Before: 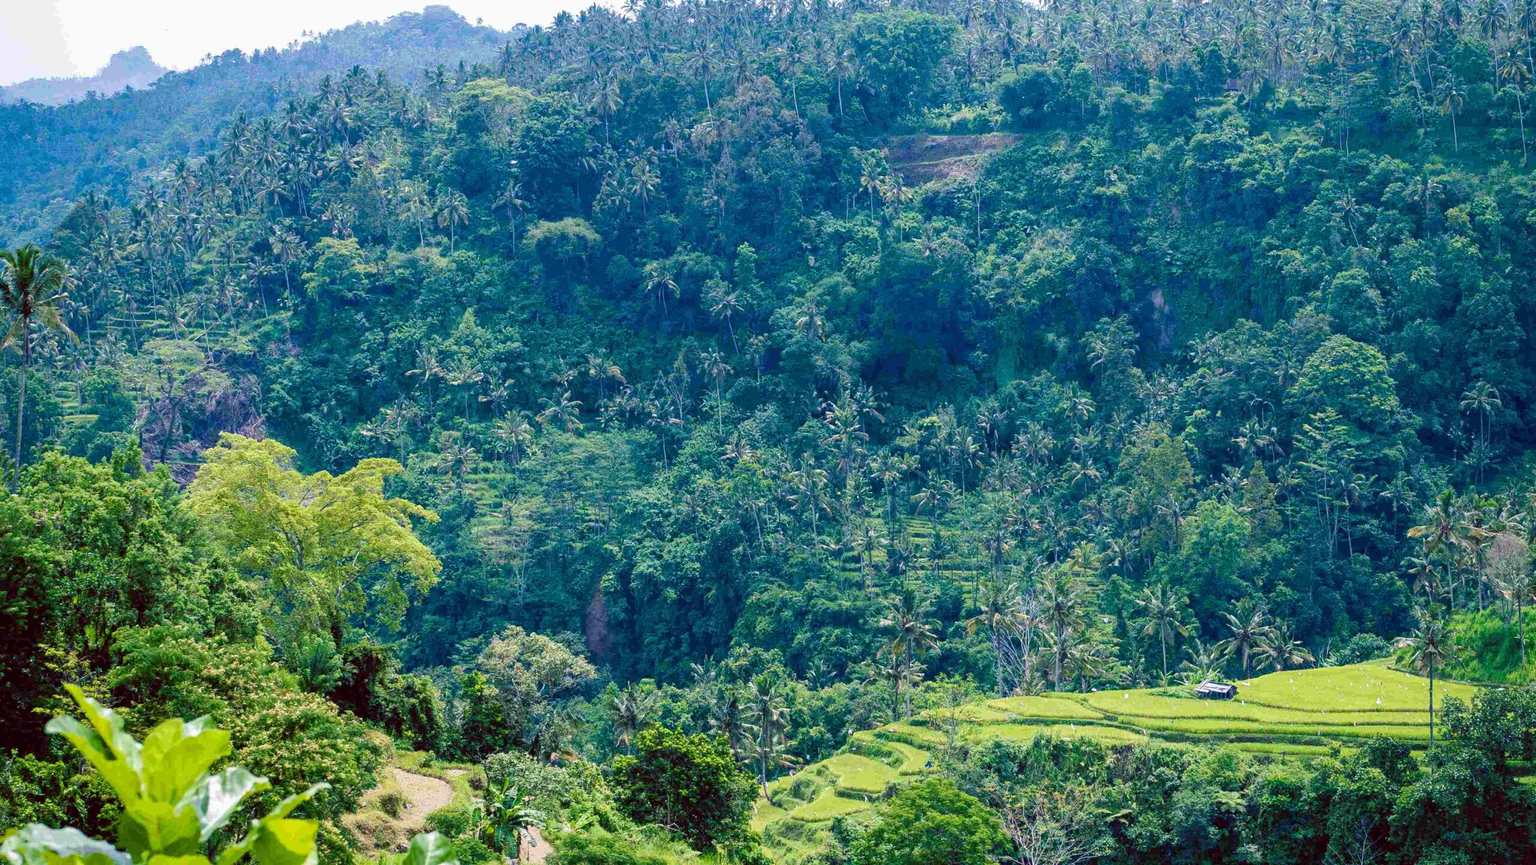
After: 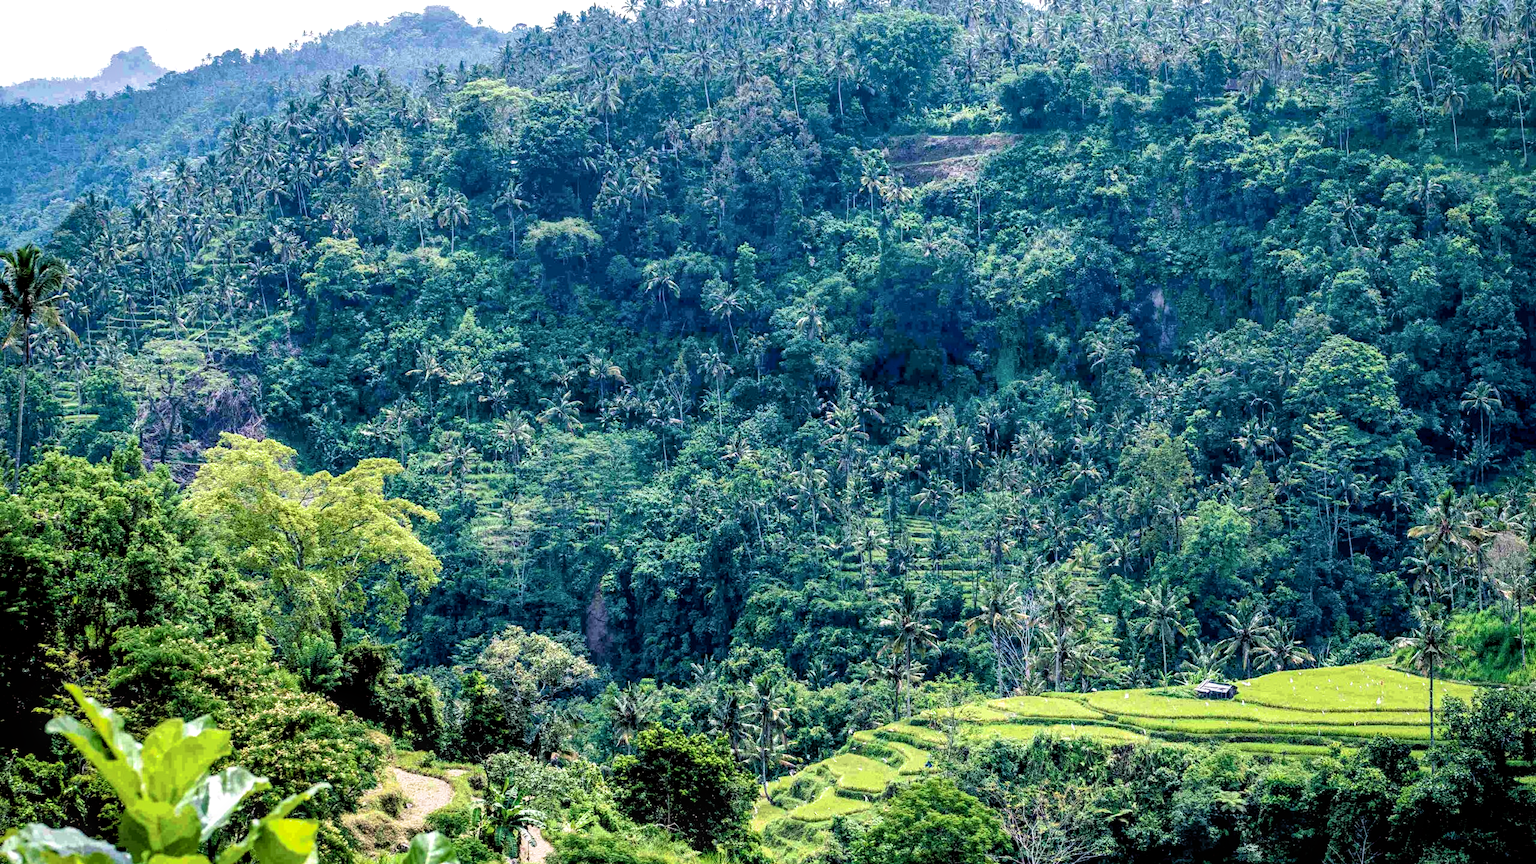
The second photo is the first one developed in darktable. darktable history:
local contrast: on, module defaults
shadows and highlights: on, module defaults
filmic rgb: black relative exposure -3.63 EV, white relative exposure 2.16 EV, hardness 3.62
